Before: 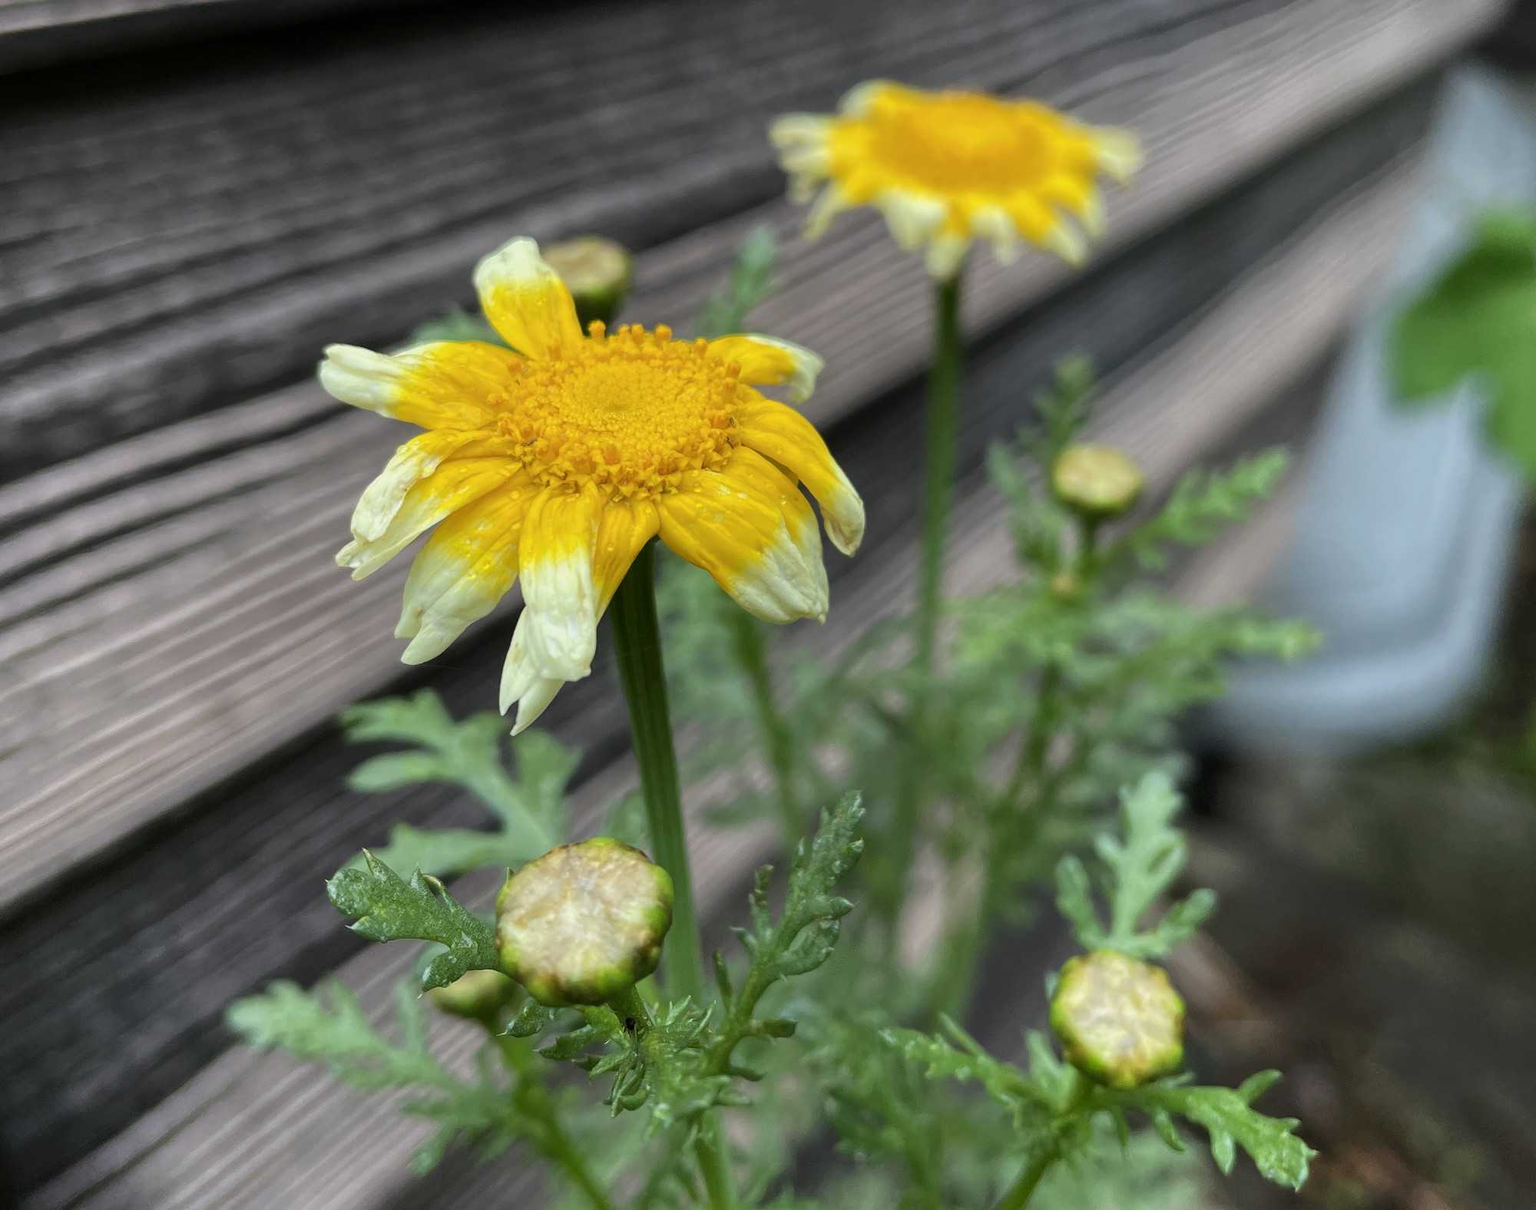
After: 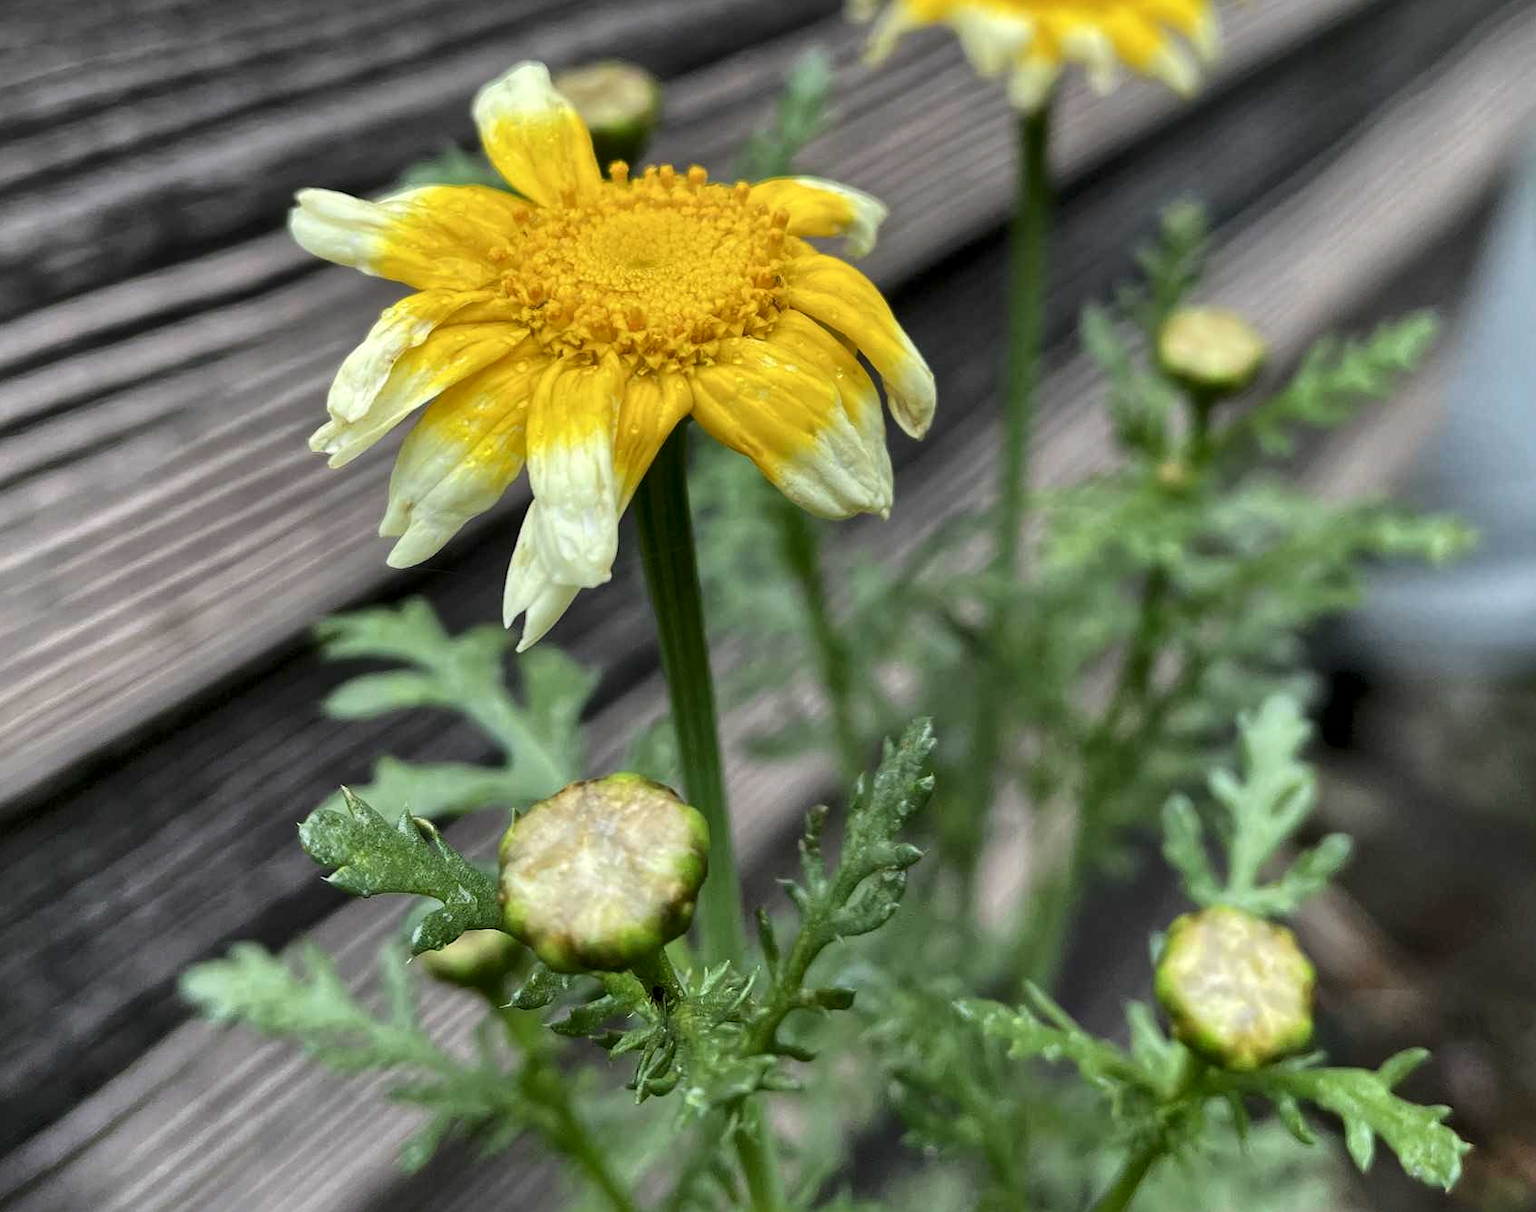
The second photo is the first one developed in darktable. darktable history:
exposure: compensate highlight preservation false
crop and rotate: left 4.862%, top 15.405%, right 10.686%
local contrast: mode bilateral grid, contrast 49, coarseness 50, detail 150%, midtone range 0.2
